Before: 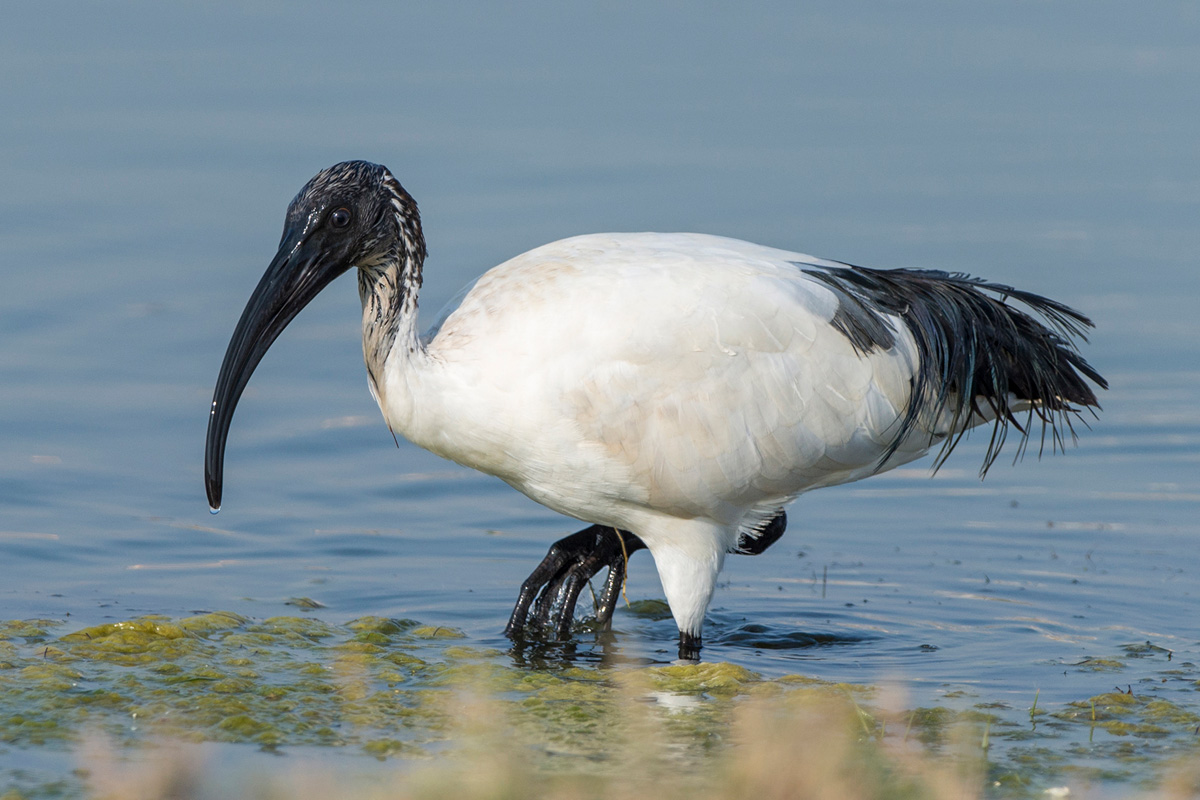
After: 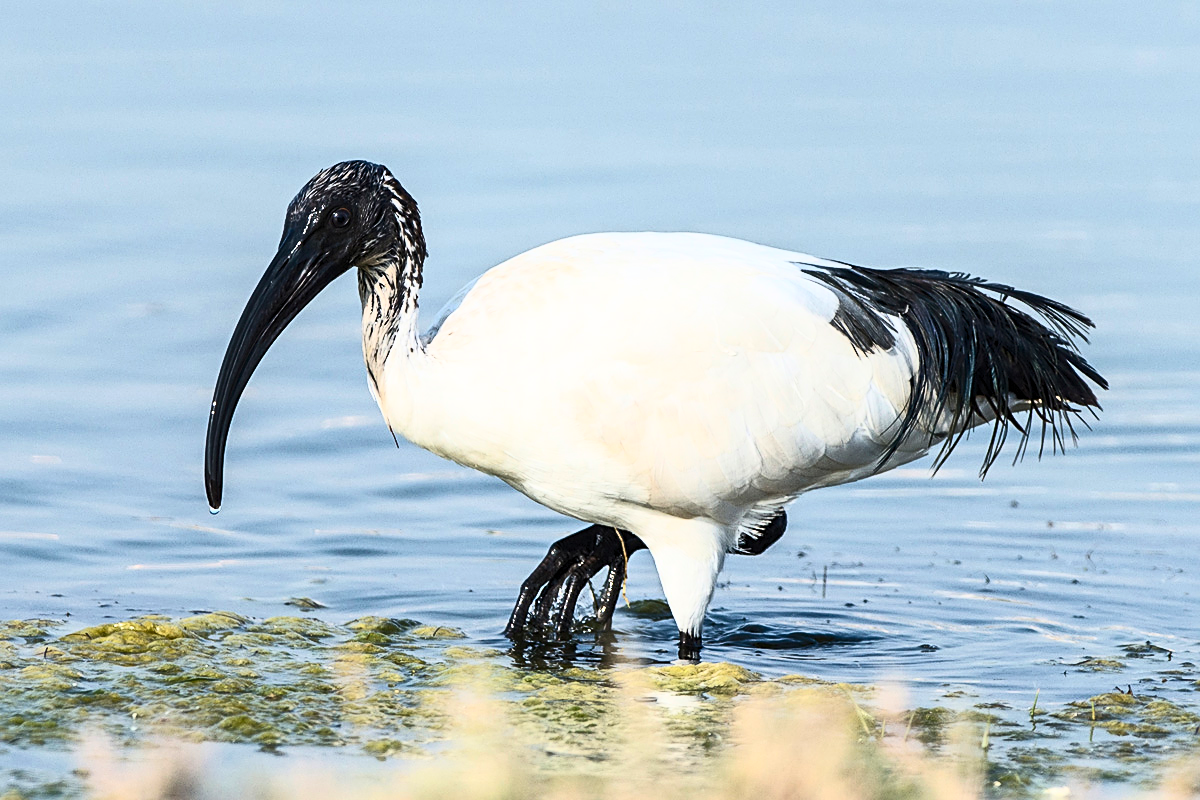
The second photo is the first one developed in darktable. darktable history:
contrast brightness saturation: contrast 0.637, brightness 0.346, saturation 0.136
levels: levels [0, 0.51, 1]
sharpen: on, module defaults
